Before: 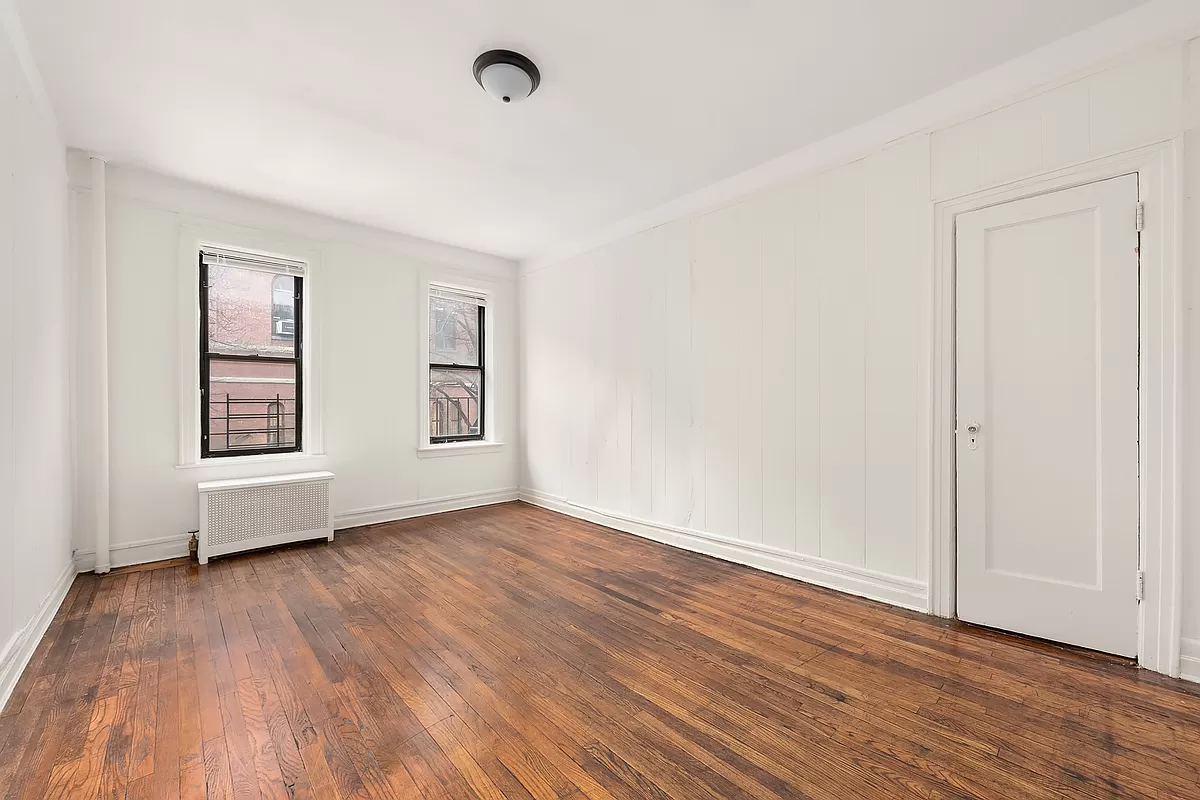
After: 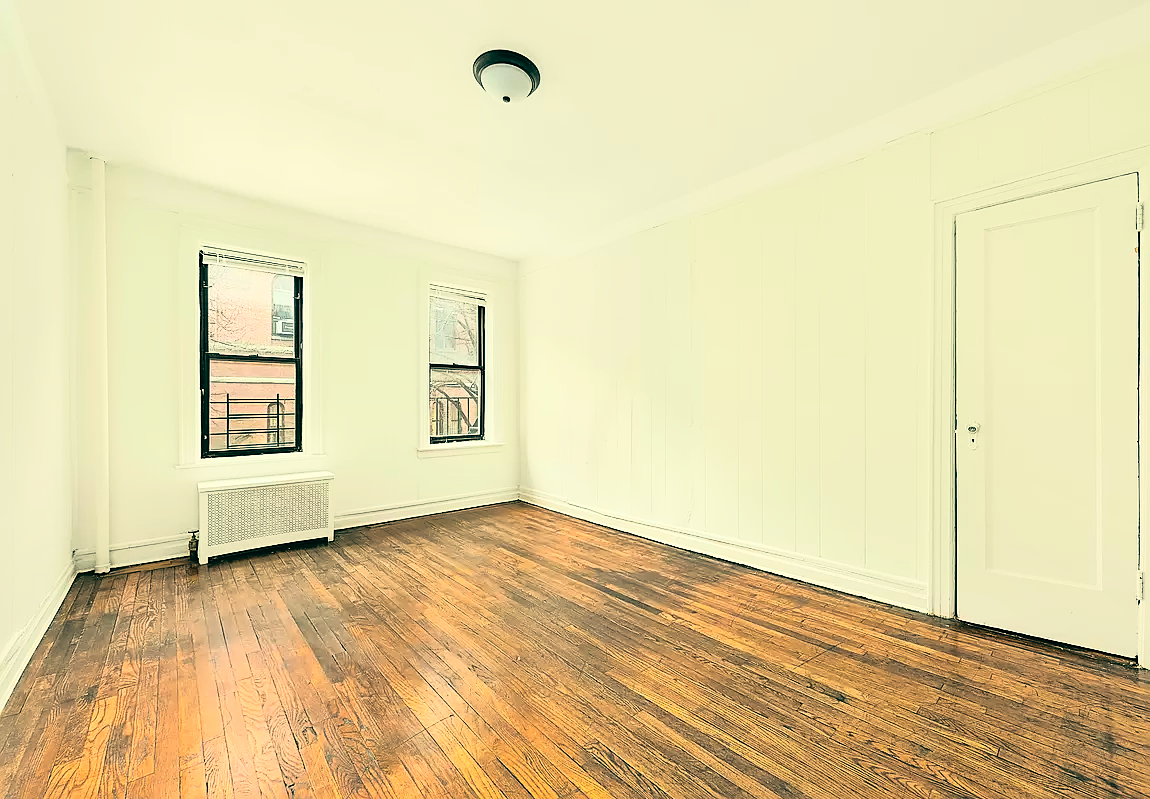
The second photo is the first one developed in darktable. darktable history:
exposure: exposure -0.064 EV, compensate highlight preservation false
color balance: lift [1.005, 0.99, 1.007, 1.01], gamma [1, 1.034, 1.032, 0.966], gain [0.873, 1.055, 1.067, 0.933]
shadows and highlights: on, module defaults
rgb curve: curves: ch0 [(0, 0) (0.21, 0.15) (0.24, 0.21) (0.5, 0.75) (0.75, 0.96) (0.89, 0.99) (1, 1)]; ch1 [(0, 0.02) (0.21, 0.13) (0.25, 0.2) (0.5, 0.67) (0.75, 0.9) (0.89, 0.97) (1, 1)]; ch2 [(0, 0.02) (0.21, 0.13) (0.25, 0.2) (0.5, 0.67) (0.75, 0.9) (0.89, 0.97) (1, 1)], compensate middle gray true
sharpen: on, module defaults
crop: right 4.126%, bottom 0.031%
